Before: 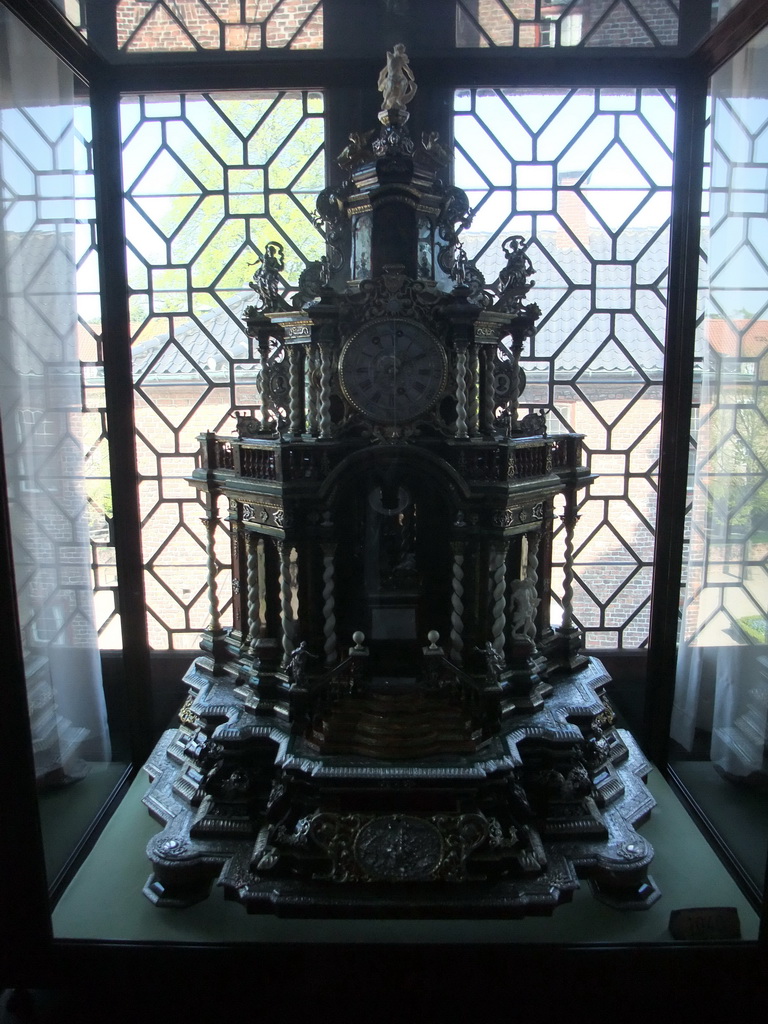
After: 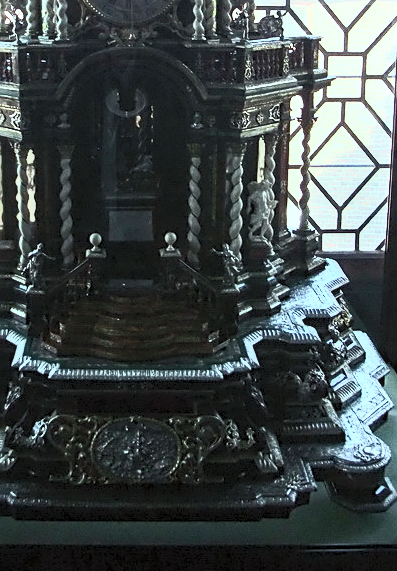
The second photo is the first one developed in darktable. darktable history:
crop: left 34.335%, top 38.878%, right 13.852%, bottom 5.356%
exposure: exposure 0.695 EV, compensate highlight preservation false
haze removal: compatibility mode true, adaptive false
contrast brightness saturation: contrast 0.577, brightness 0.575, saturation -0.325
color balance rgb: shadows lift › hue 85.35°, highlights gain › luminance 19.976%, highlights gain › chroma 2.828%, highlights gain › hue 171.36°, perceptual saturation grading › global saturation 20%, perceptual saturation grading › highlights -24.958%, perceptual saturation grading › shadows 49.554%, global vibrance 10.906%
sharpen: amount 0.5
local contrast: on, module defaults
